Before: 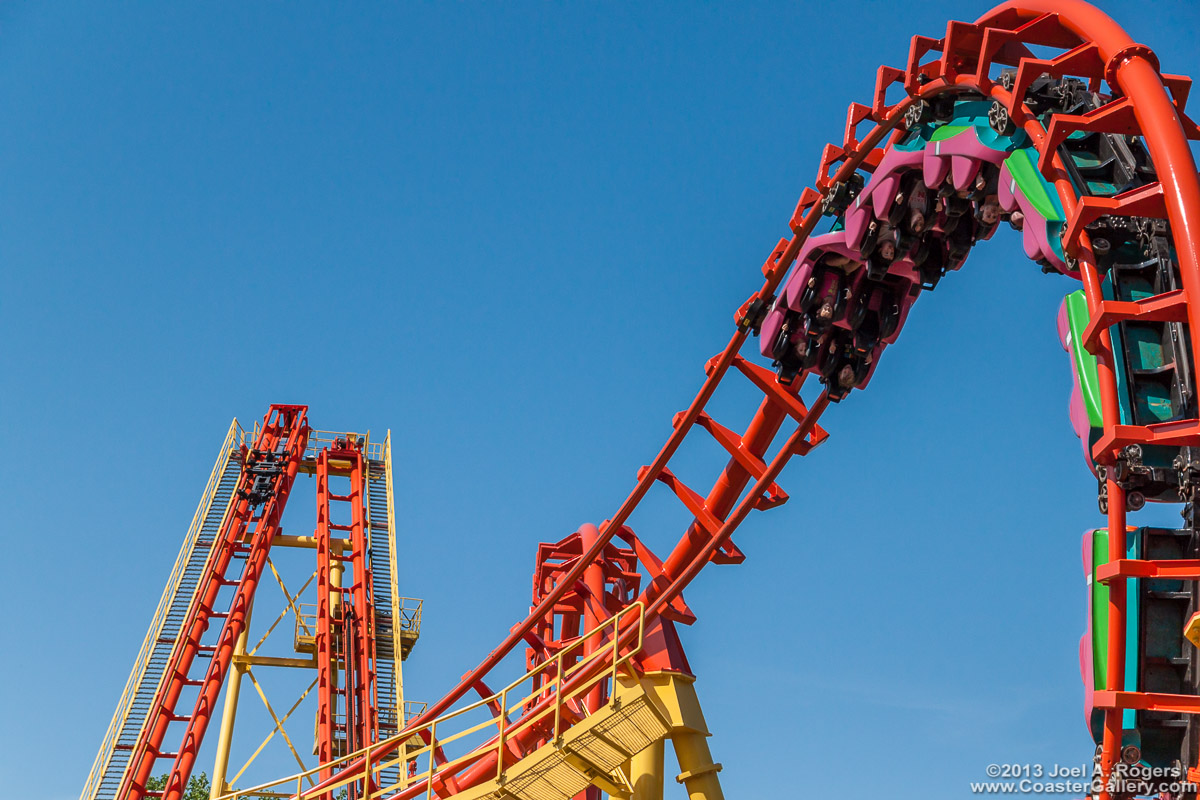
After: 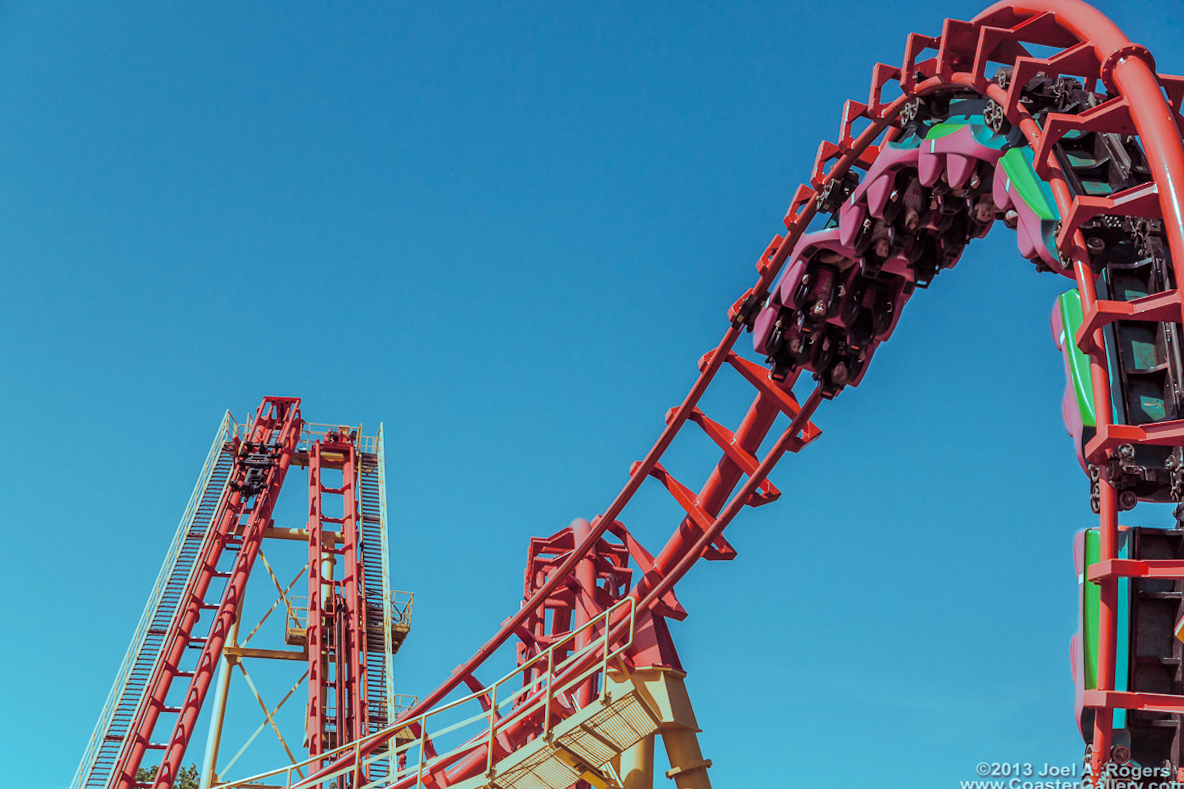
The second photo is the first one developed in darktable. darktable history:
crop and rotate: angle -0.5°
split-toning: shadows › hue 327.6°, highlights › hue 198°, highlights › saturation 0.55, balance -21.25, compress 0%
